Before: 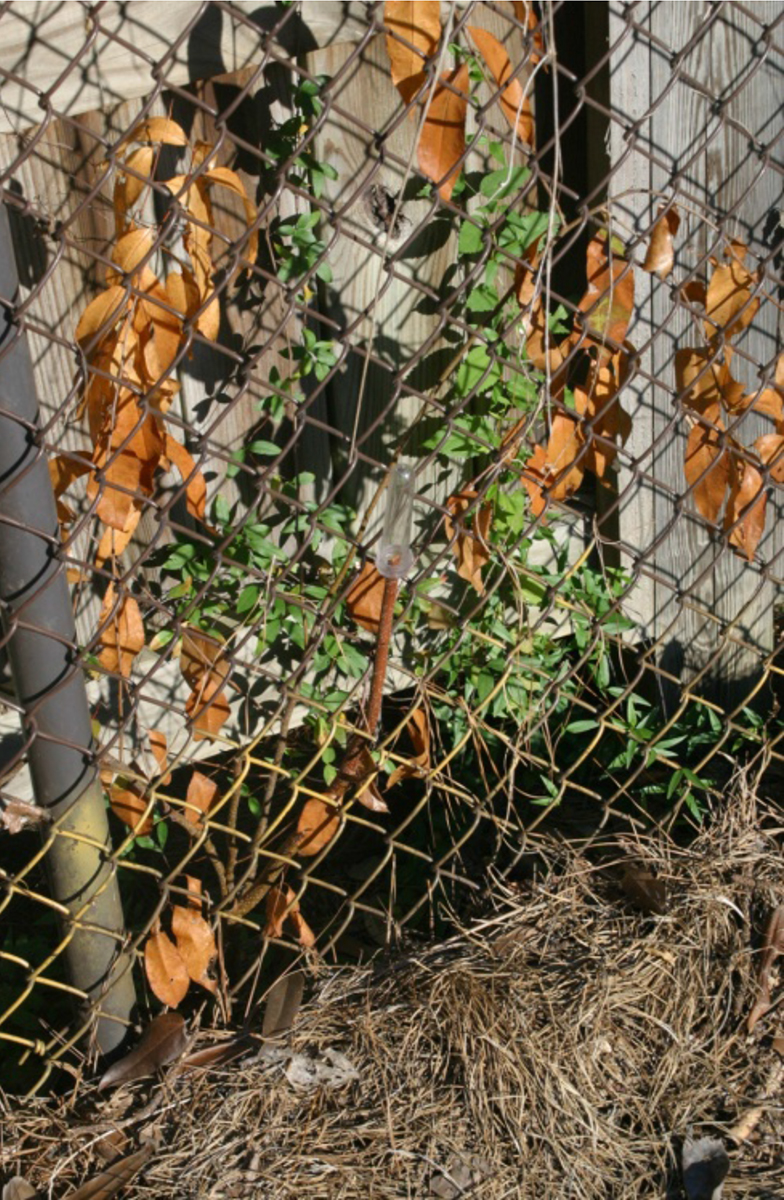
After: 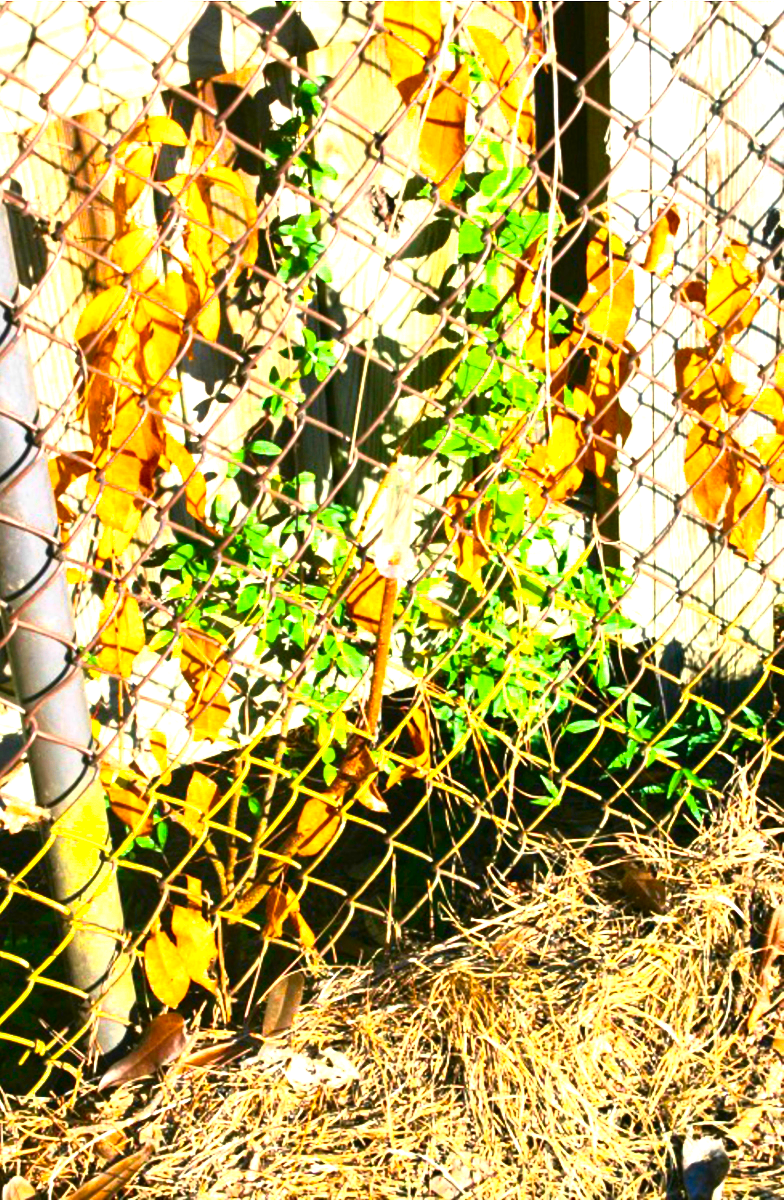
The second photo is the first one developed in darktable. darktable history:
contrast brightness saturation: contrast -0.017, brightness -0.007, saturation 0.032
color balance rgb: linear chroma grading › global chroma 14.442%, perceptual saturation grading › global saturation 30.462%, perceptual brilliance grading › global brilliance 34.8%, perceptual brilliance grading › highlights 49.312%, perceptual brilliance grading › mid-tones 58.931%, perceptual brilliance grading › shadows 34.461%, global vibrance 8.272%
tone curve: curves: ch0 [(0, 0.01) (0.037, 0.032) (0.131, 0.108) (0.275, 0.286) (0.483, 0.517) (0.61, 0.661) (0.697, 0.768) (0.797, 0.876) (0.888, 0.952) (0.997, 0.995)]; ch1 [(0, 0) (0.312, 0.262) (0.425, 0.402) (0.5, 0.5) (0.527, 0.532) (0.556, 0.585) (0.683, 0.706) (0.746, 0.77) (1, 1)]; ch2 [(0, 0) (0.223, 0.185) (0.333, 0.284) (0.432, 0.4) (0.502, 0.502) (0.525, 0.527) (0.545, 0.564) (0.587, 0.613) (0.636, 0.654) (0.711, 0.729) (0.845, 0.855) (0.998, 0.977)], color space Lab, independent channels, preserve colors none
